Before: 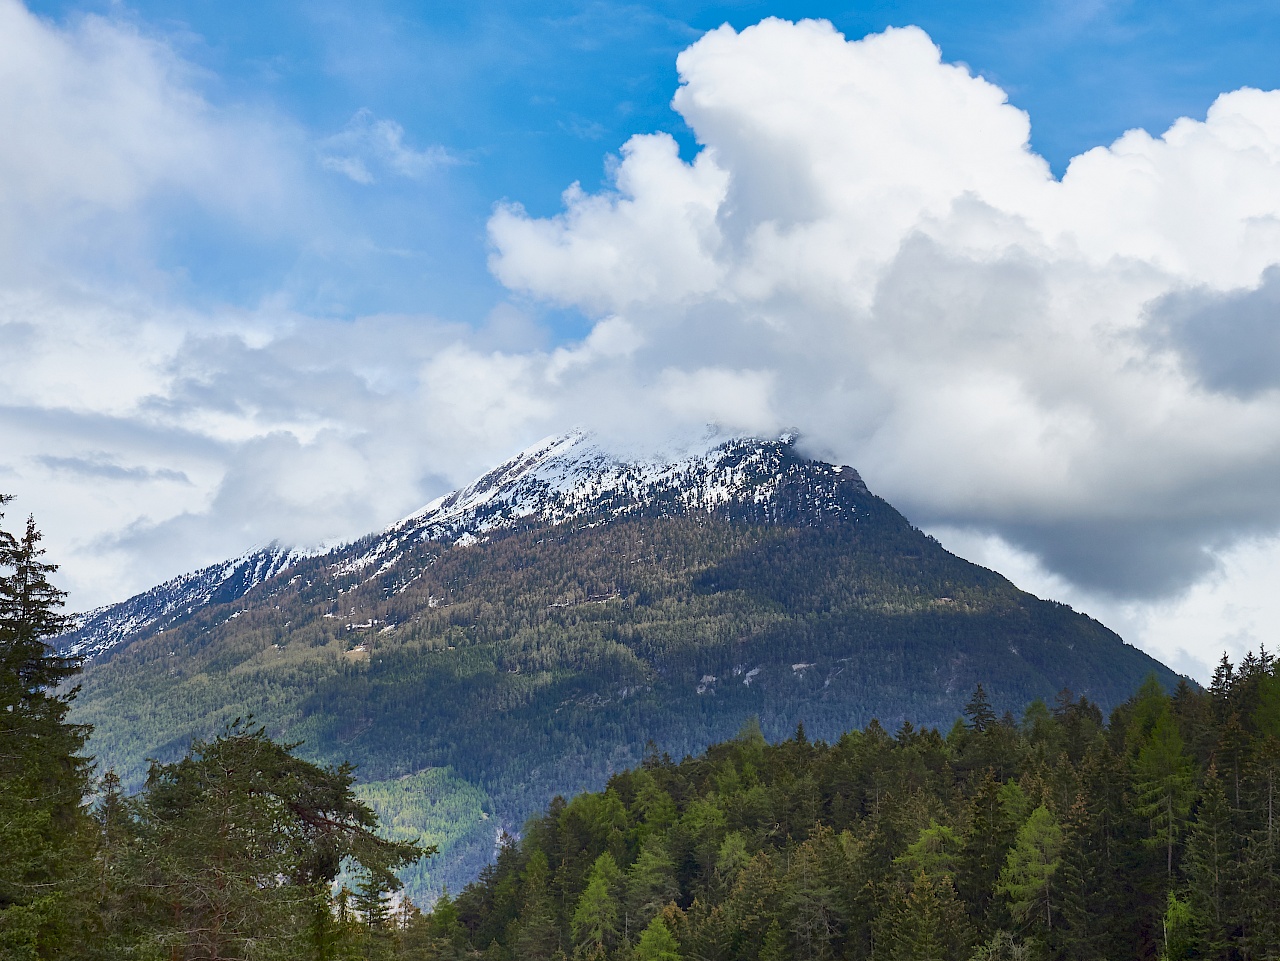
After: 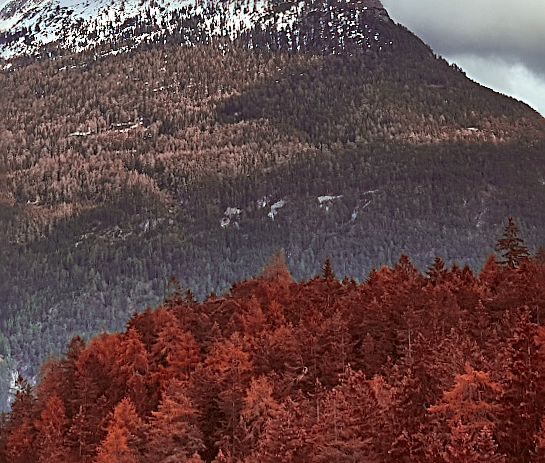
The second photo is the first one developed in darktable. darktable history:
tone equalizer: on, module defaults
rotate and perspective: rotation 0.215°, lens shift (vertical) -0.139, crop left 0.069, crop right 0.939, crop top 0.002, crop bottom 0.996
color correction: highlights a* -5.3, highlights b* 9.8, shadows a* 9.8, shadows b* 24.26
color zones: curves: ch2 [(0, 0.5) (0.084, 0.497) (0.323, 0.335) (0.4, 0.497) (1, 0.5)], process mode strong
sharpen: radius 2.676, amount 0.669
white balance: red 0.984, blue 1.059
crop: left 35.976%, top 45.819%, right 18.162%, bottom 5.807%
